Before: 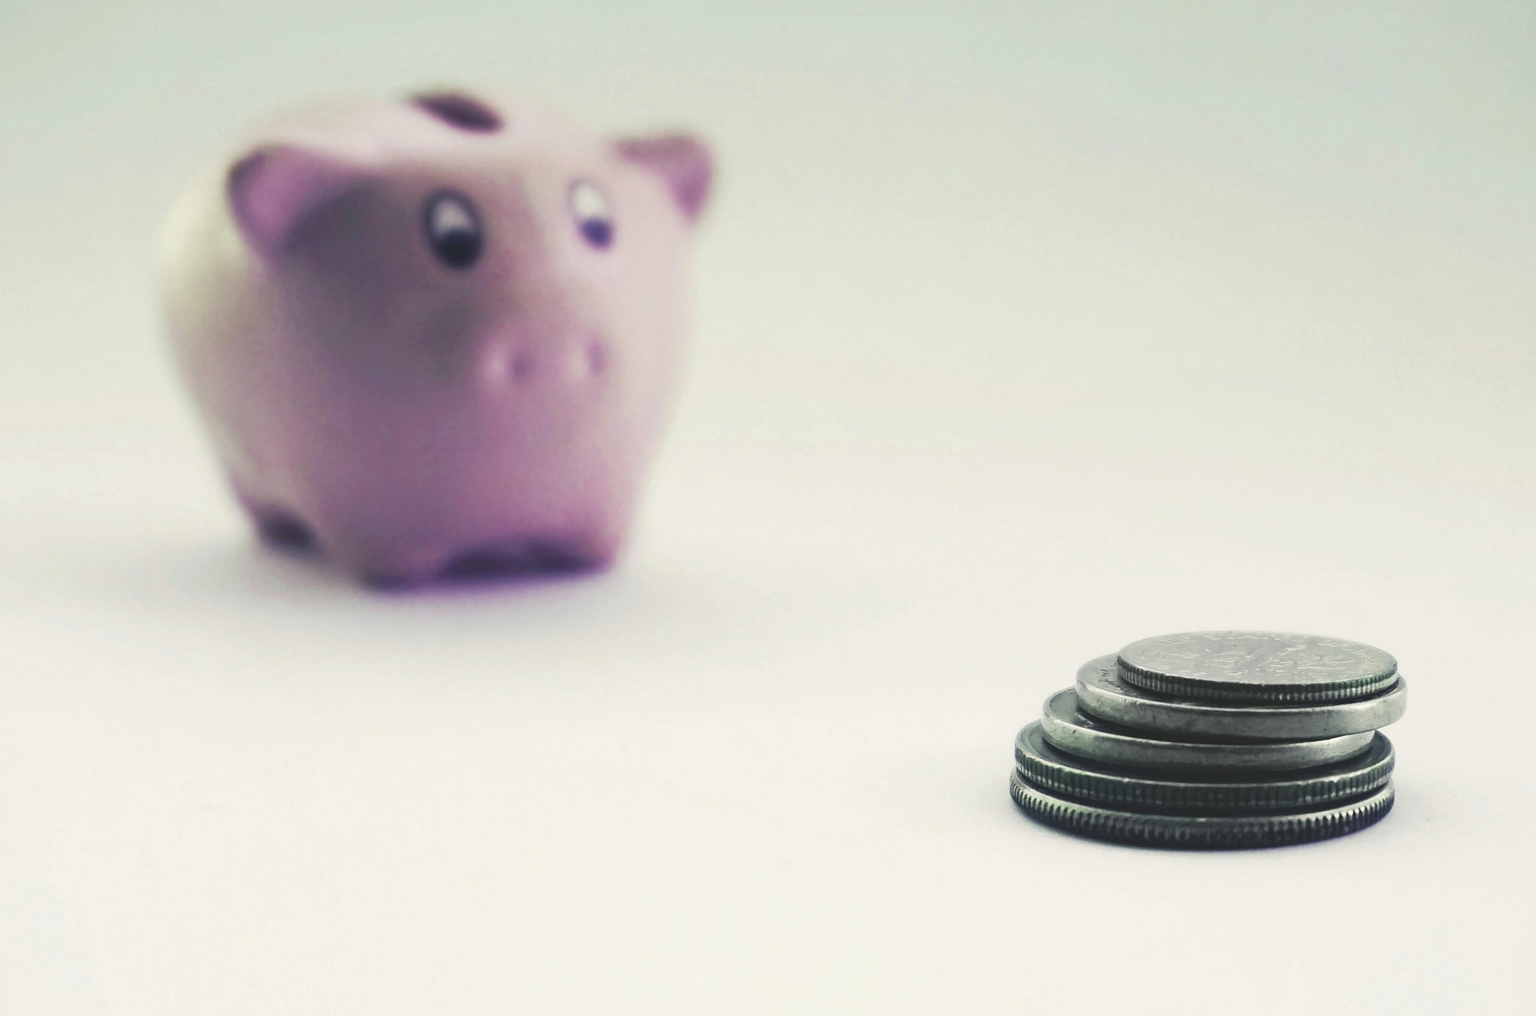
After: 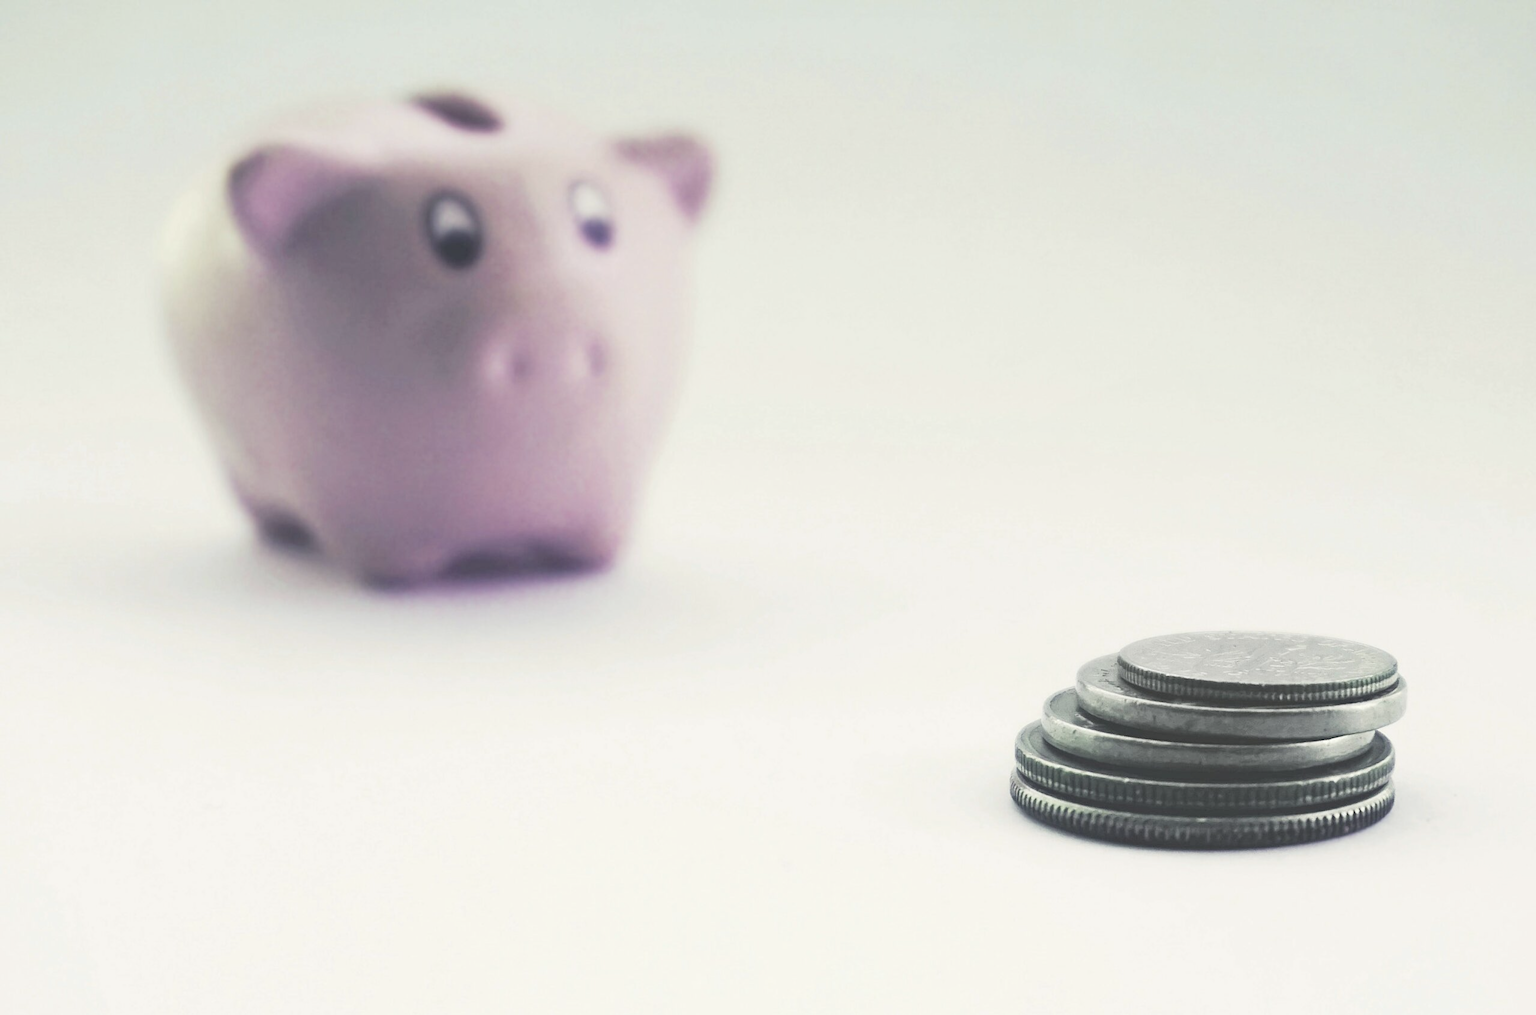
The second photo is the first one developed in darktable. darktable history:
color balance rgb: perceptual saturation grading › global saturation 40%, global vibrance 15%
contrast brightness saturation: brightness 0.18, saturation -0.5
